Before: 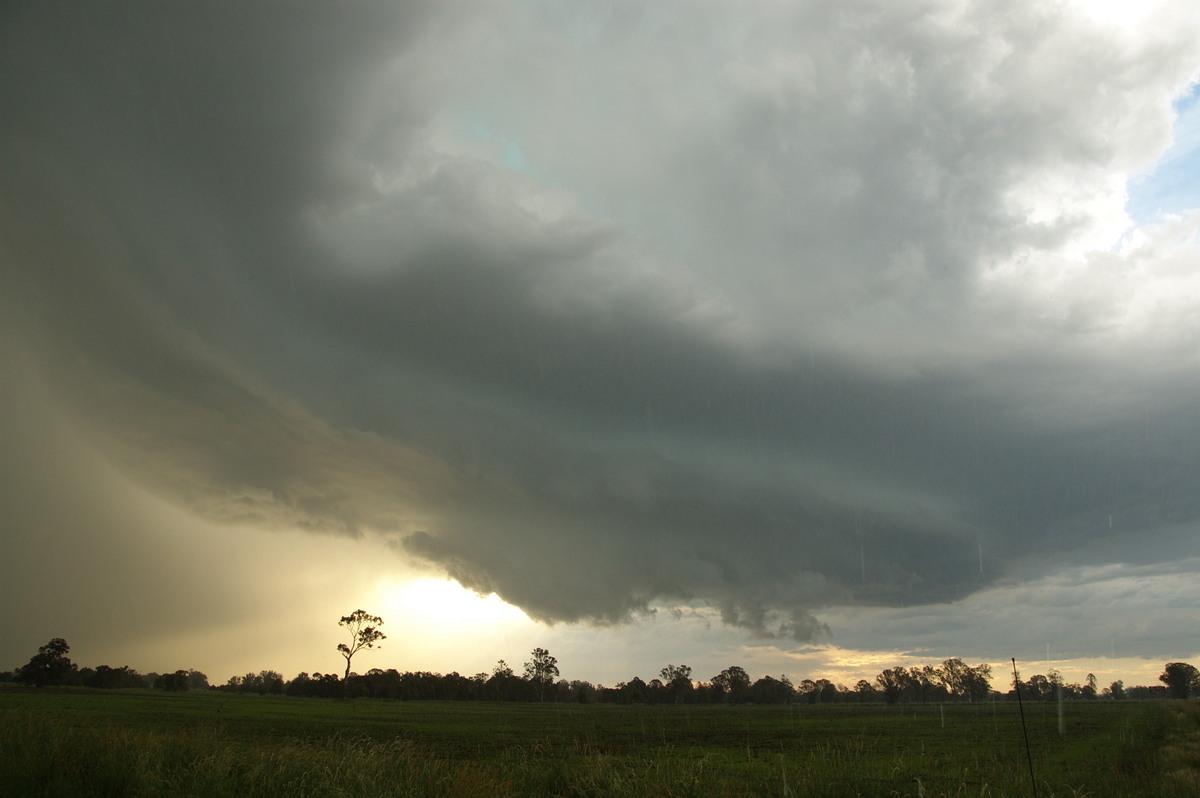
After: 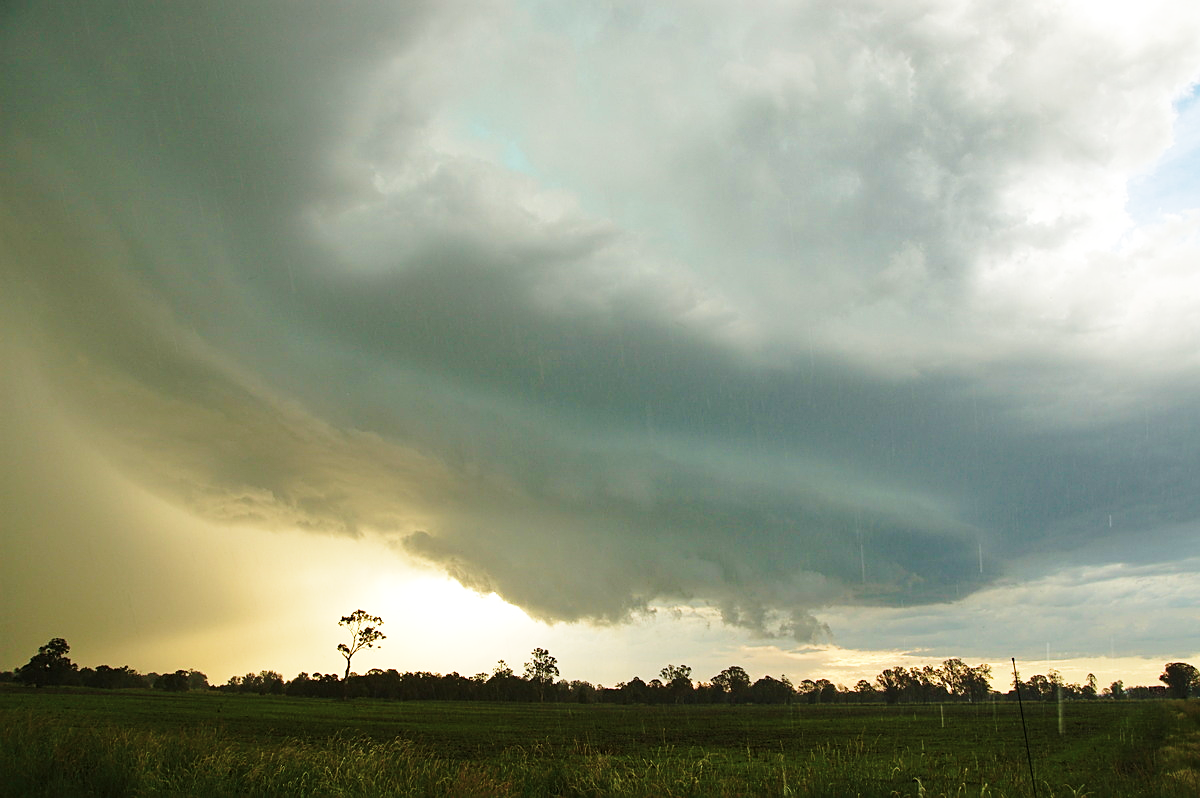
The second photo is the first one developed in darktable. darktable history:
sharpen: on, module defaults
shadows and highlights: soften with gaussian
velvia: strength 44.5%
base curve: curves: ch0 [(0, 0) (0.028, 0.03) (0.121, 0.232) (0.46, 0.748) (0.859, 0.968) (1, 1)], preserve colors none
